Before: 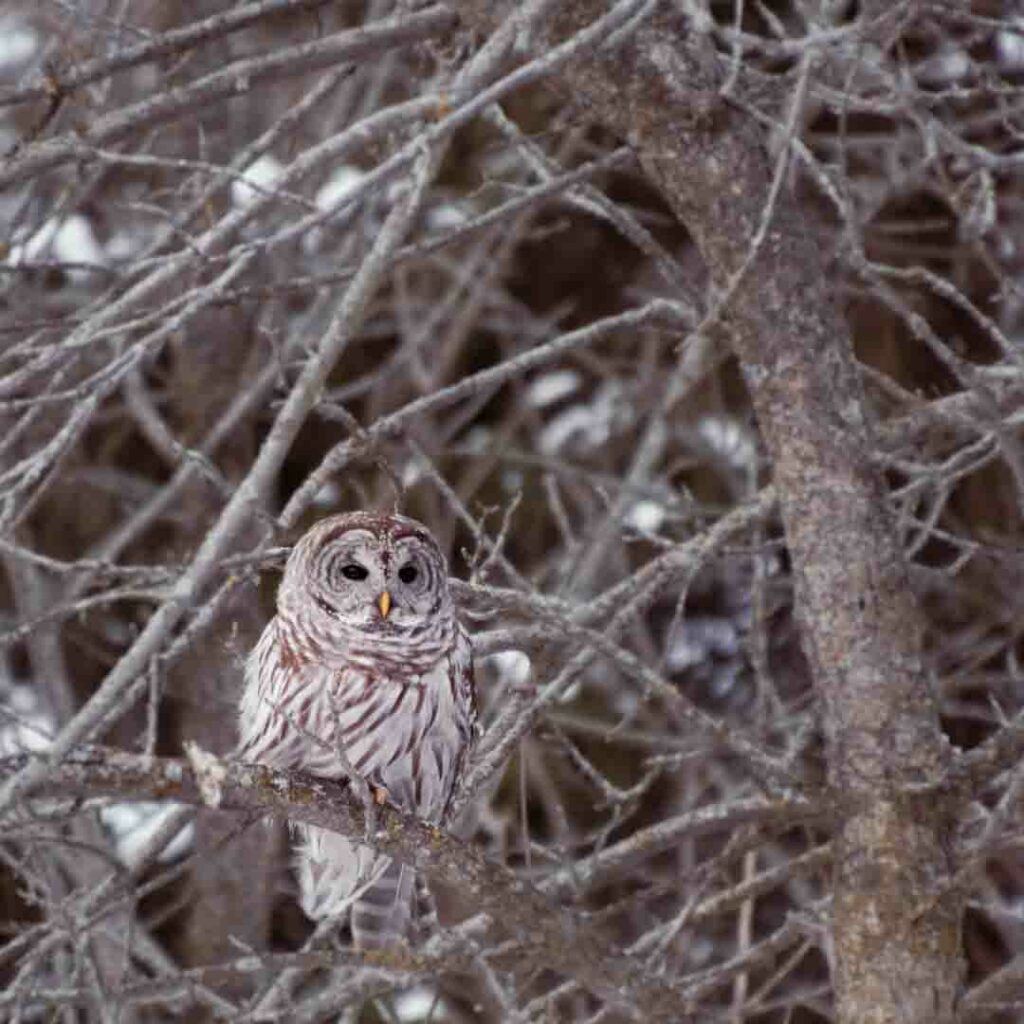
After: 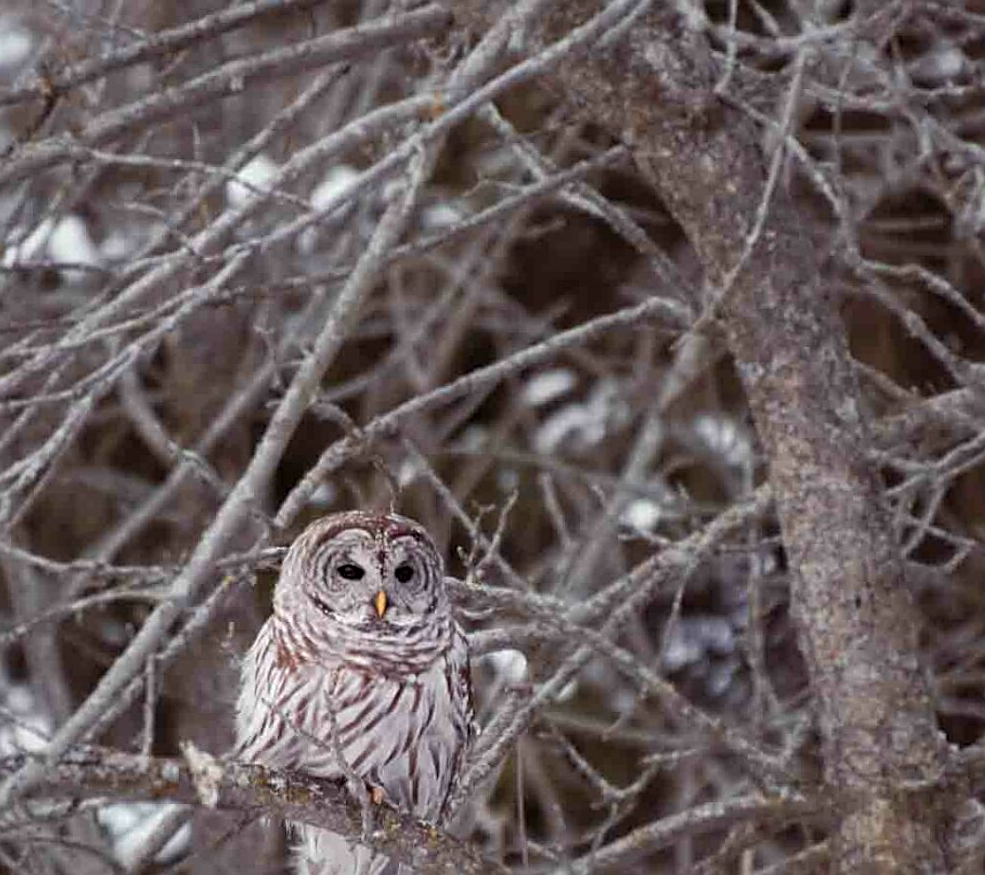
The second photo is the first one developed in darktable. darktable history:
crop and rotate: angle 0.2°, left 0.275%, right 3.127%, bottom 14.18%
sharpen: on, module defaults
